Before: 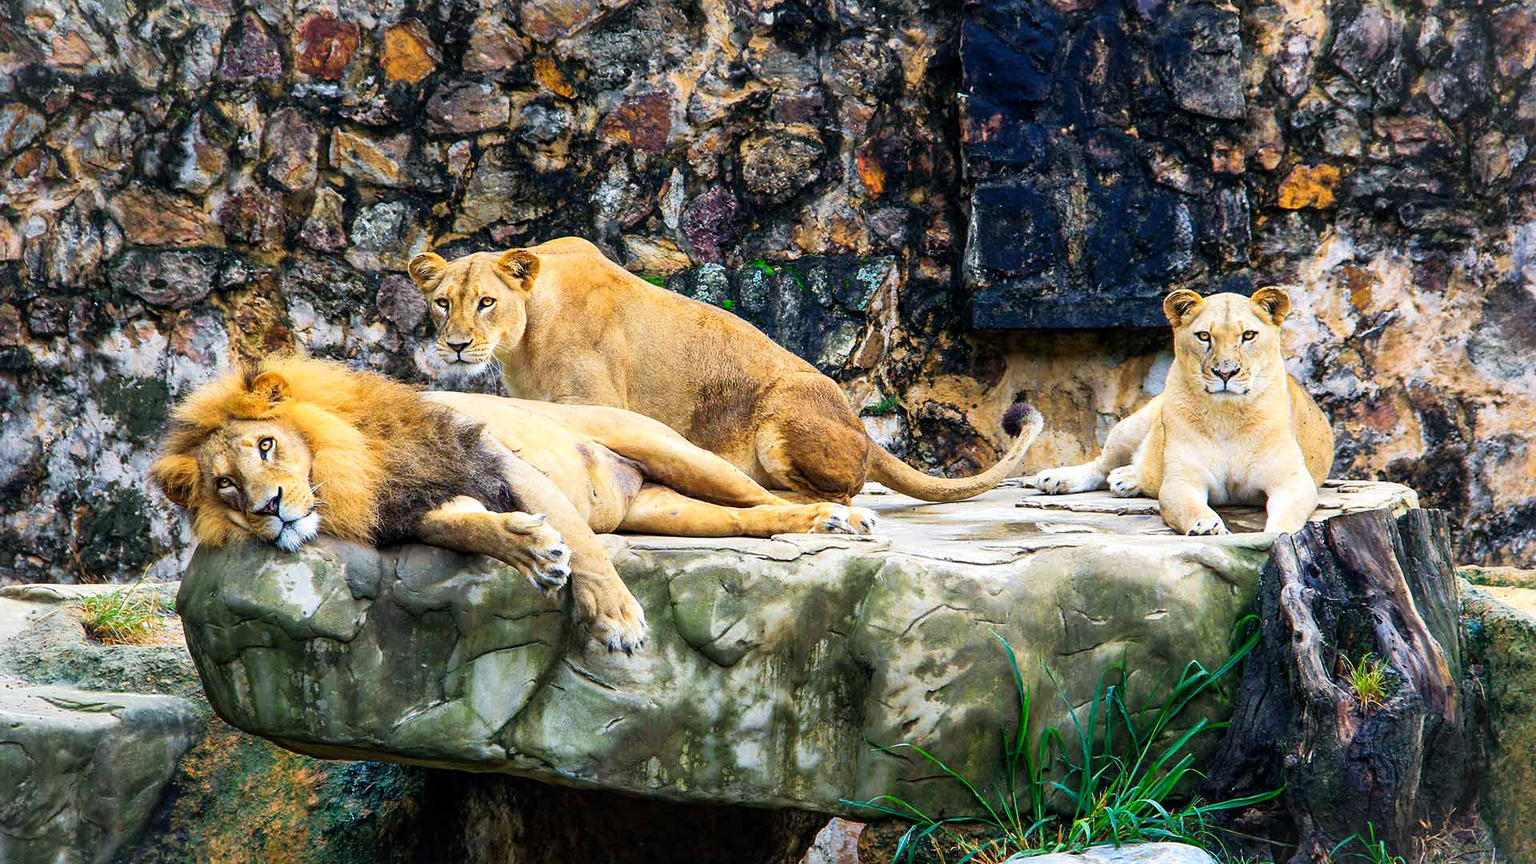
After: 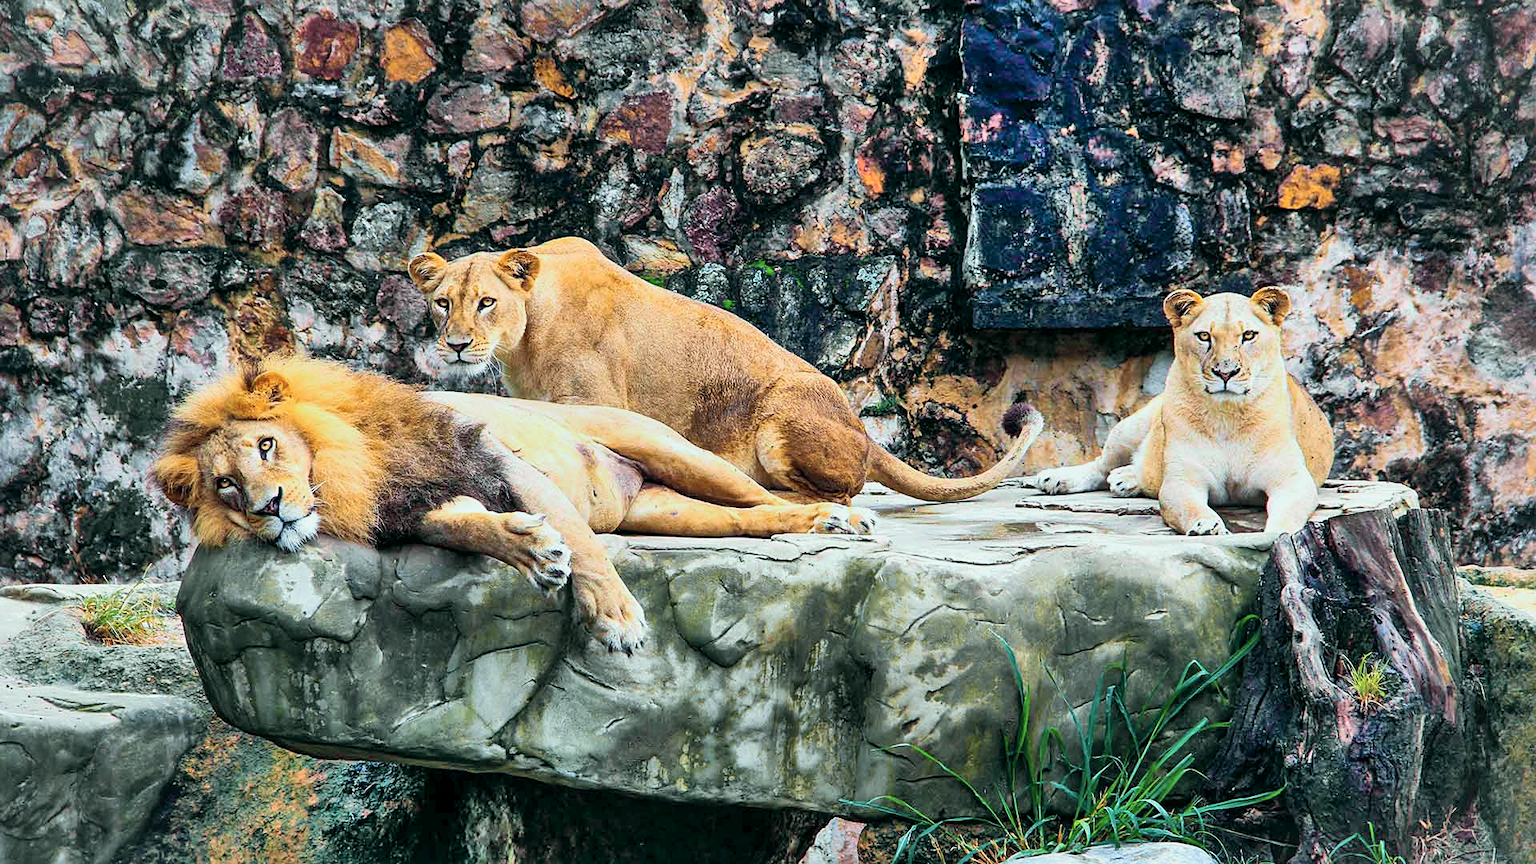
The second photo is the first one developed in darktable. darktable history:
shadows and highlights: shadows 75, highlights -60.85, soften with gaussian
sharpen: amount 0.2
tone curve: curves: ch0 [(0, 0) (0.822, 0.825) (0.994, 0.955)]; ch1 [(0, 0) (0.226, 0.261) (0.383, 0.397) (0.46, 0.46) (0.498, 0.479) (0.524, 0.523) (0.578, 0.575) (1, 1)]; ch2 [(0, 0) (0.438, 0.456) (0.5, 0.498) (0.547, 0.515) (0.597, 0.58) (0.629, 0.603) (1, 1)], color space Lab, independent channels, preserve colors none
